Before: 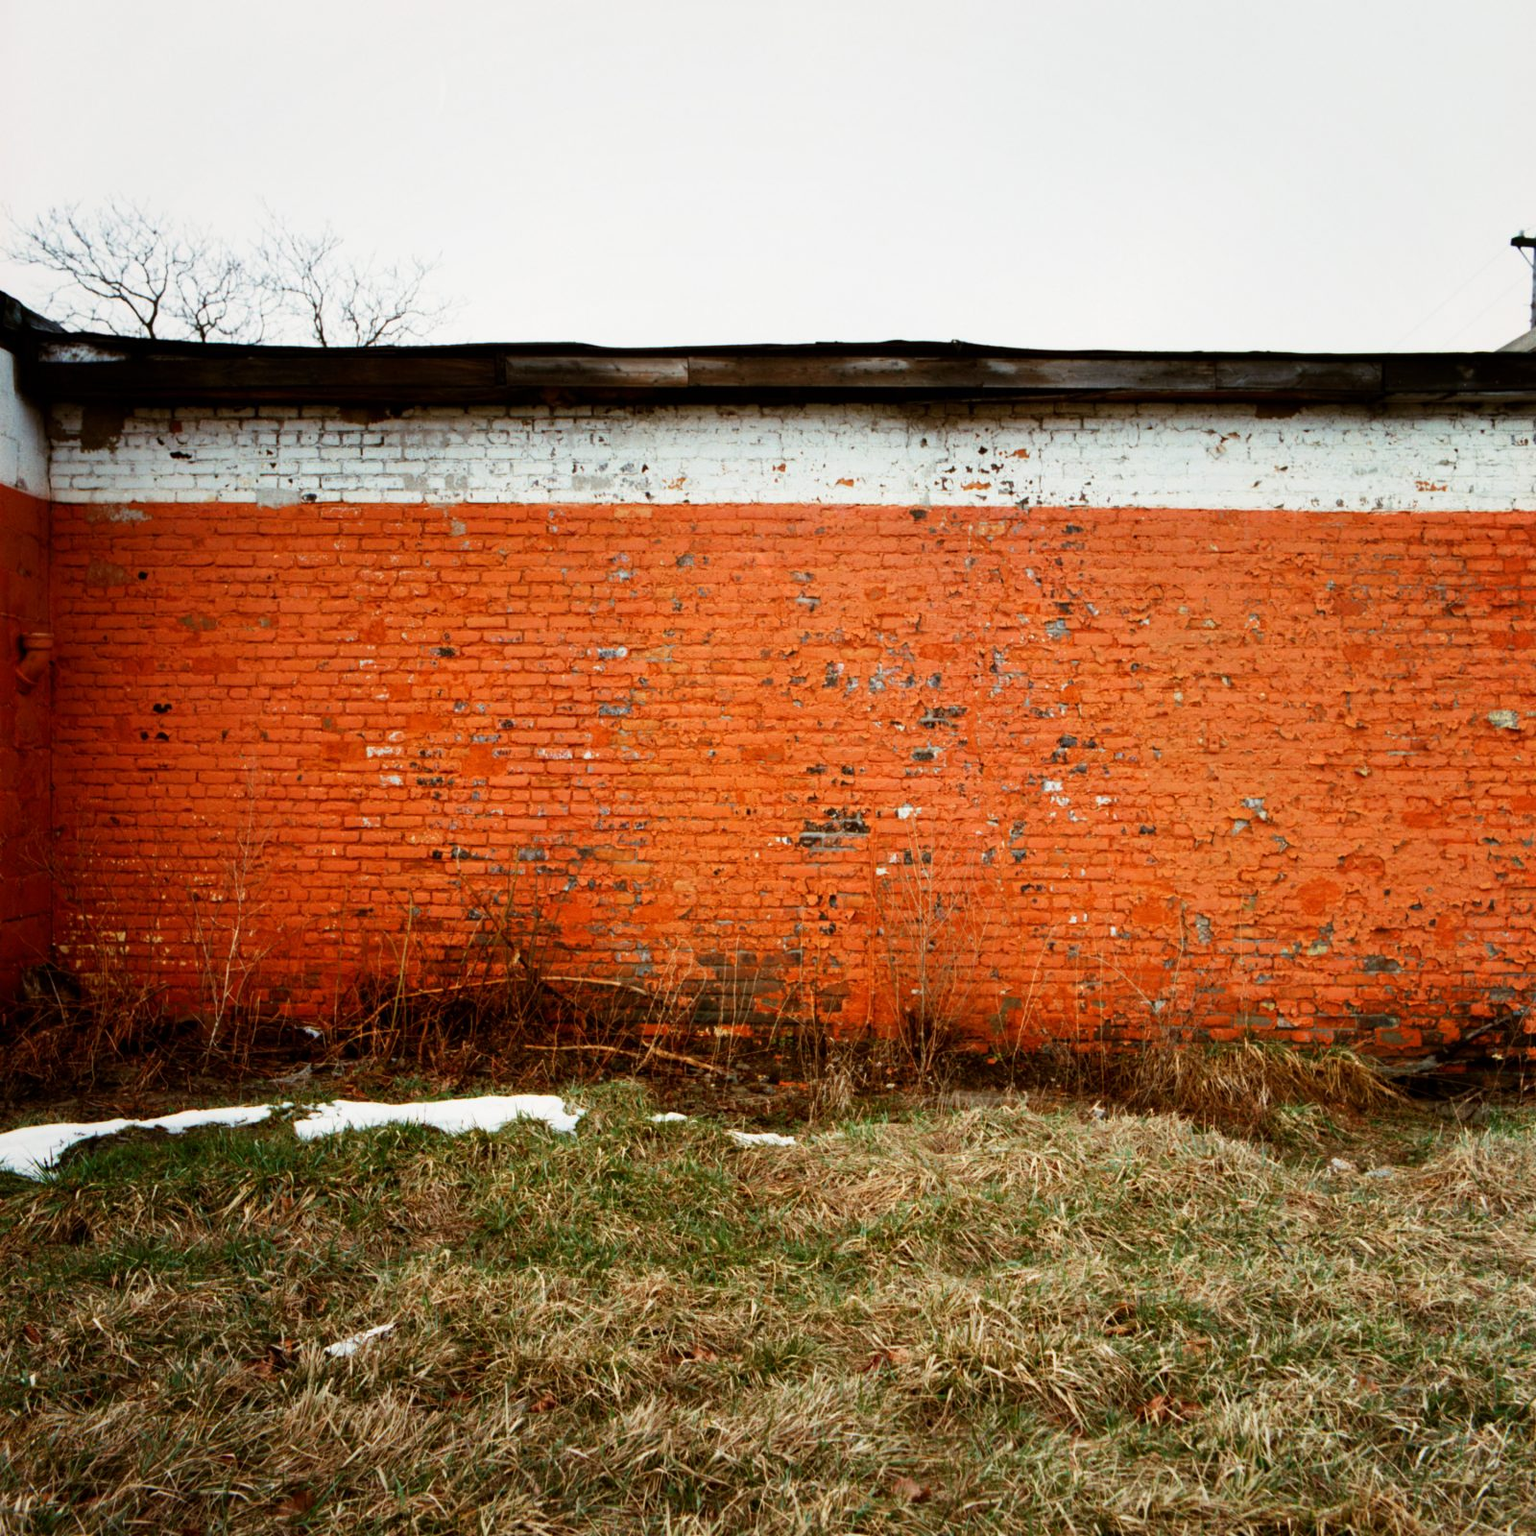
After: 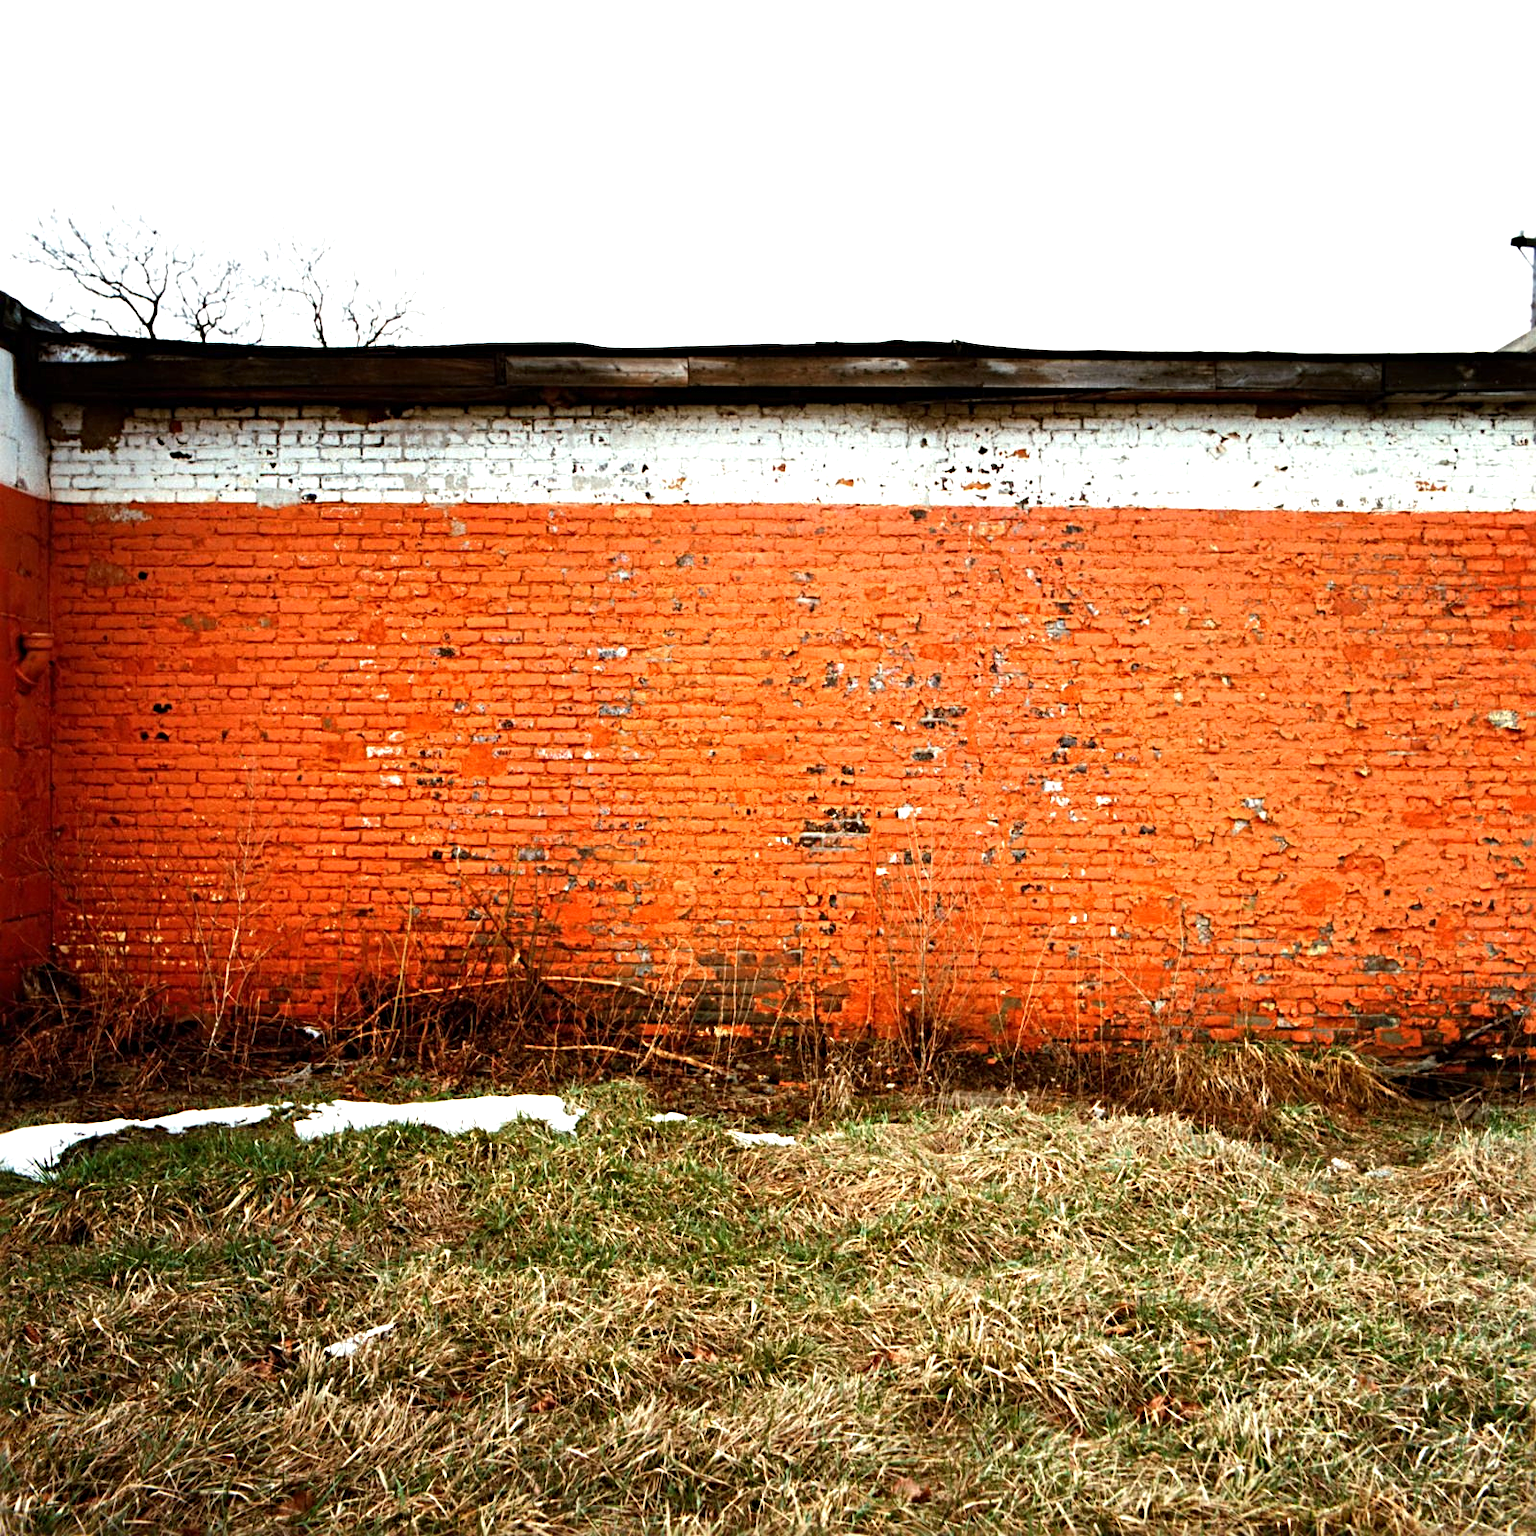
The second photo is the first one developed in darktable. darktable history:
exposure: exposure 0.657 EV, compensate highlight preservation false
sharpen: radius 4
color zones: curves: ch0 [(0, 0.5) (0.143, 0.5) (0.286, 0.5) (0.429, 0.5) (0.62, 0.489) (0.714, 0.445) (0.844, 0.496) (1, 0.5)]; ch1 [(0, 0.5) (0.143, 0.5) (0.286, 0.5) (0.429, 0.5) (0.571, 0.5) (0.714, 0.523) (0.857, 0.5) (1, 0.5)]
